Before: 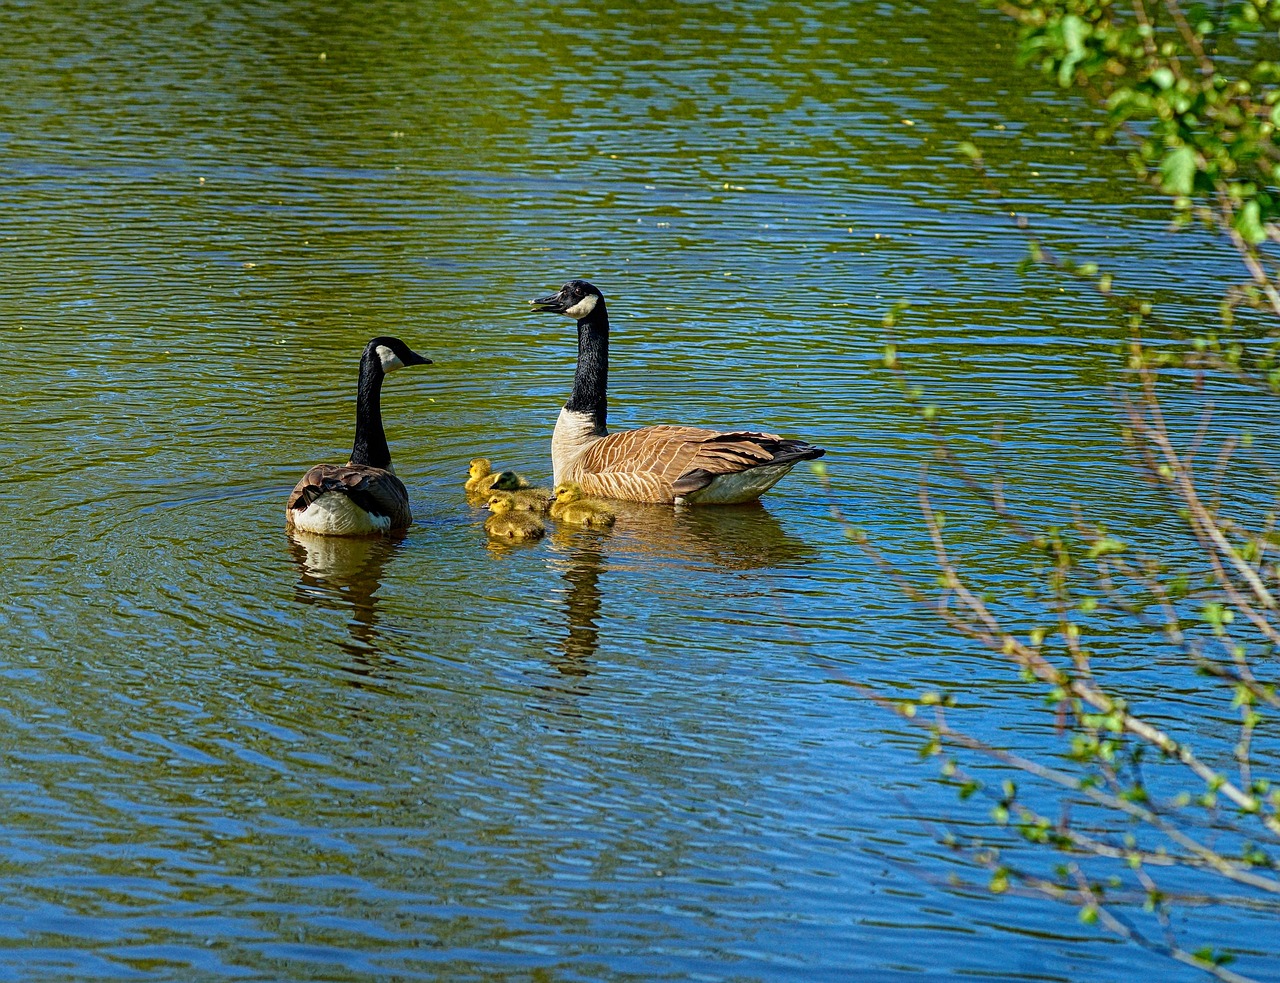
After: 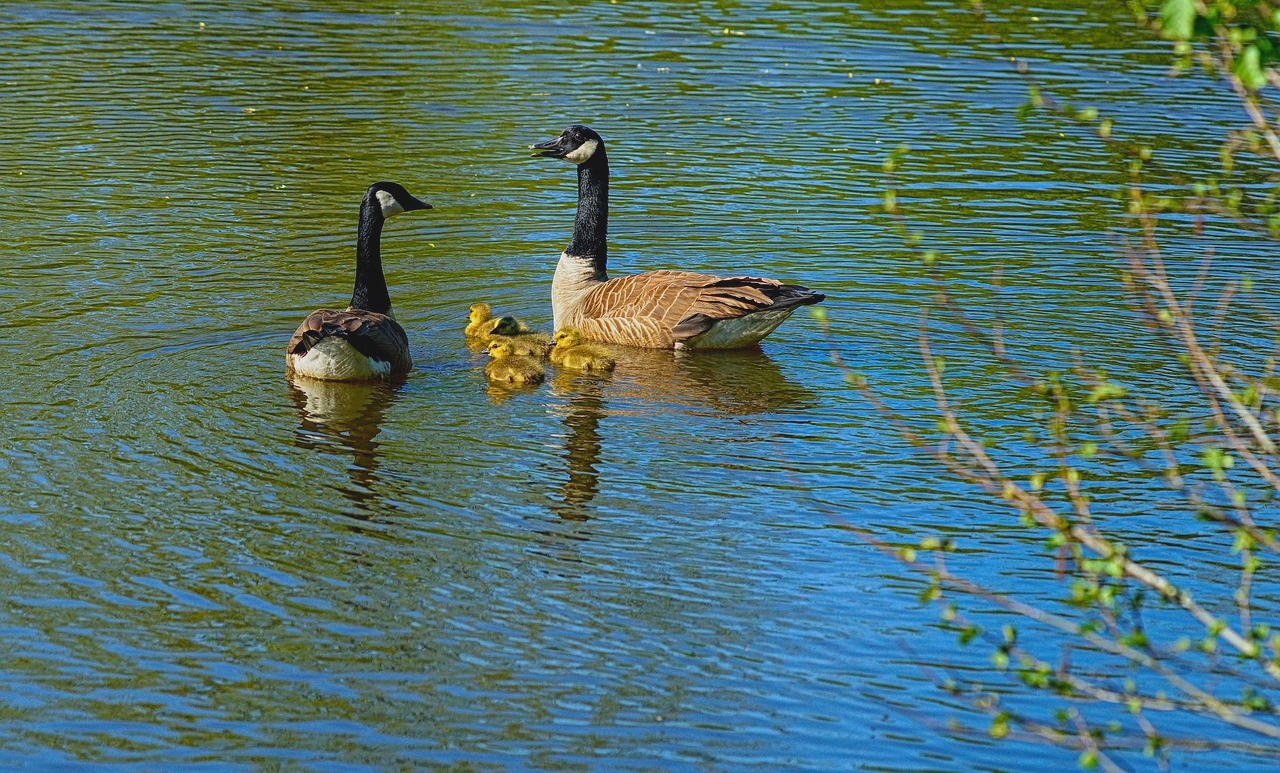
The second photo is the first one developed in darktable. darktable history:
contrast brightness saturation: contrast -0.129
crop and rotate: top 15.784%, bottom 5.52%
